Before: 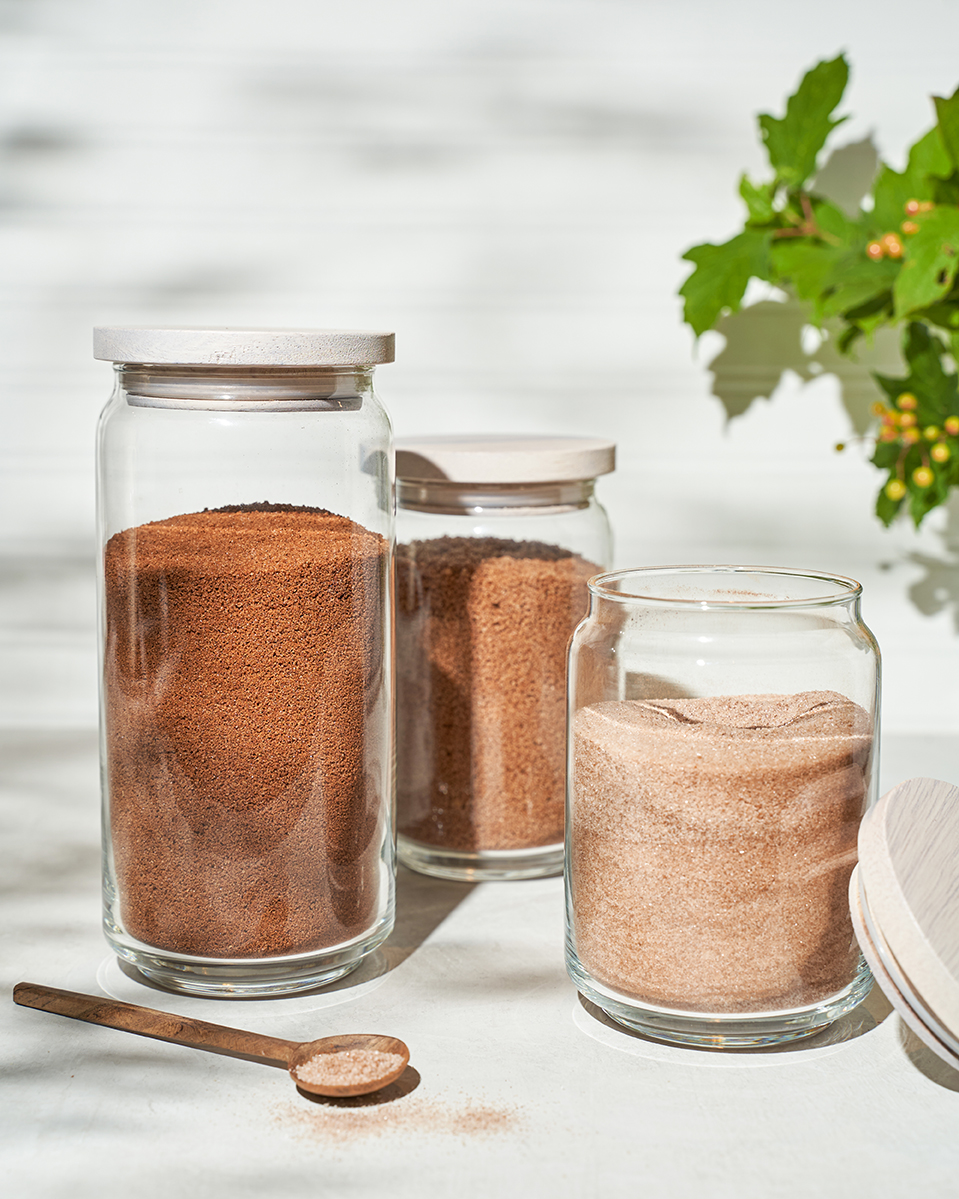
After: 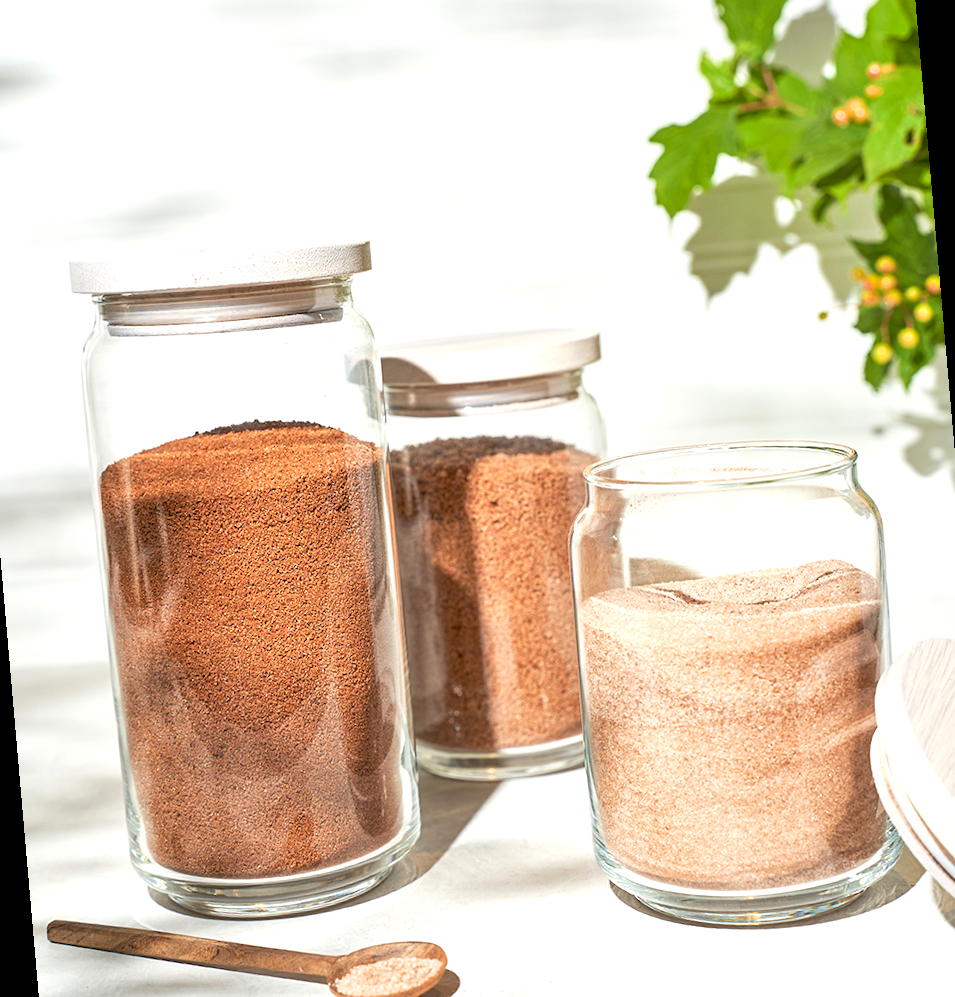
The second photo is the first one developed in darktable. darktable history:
exposure: black level correction 0.001, exposure 0.5 EV, compensate exposure bias true, compensate highlight preservation false
rotate and perspective: rotation -5°, crop left 0.05, crop right 0.952, crop top 0.11, crop bottom 0.89
base curve: curves: ch0 [(0, 0) (0.472, 0.508) (1, 1)]
